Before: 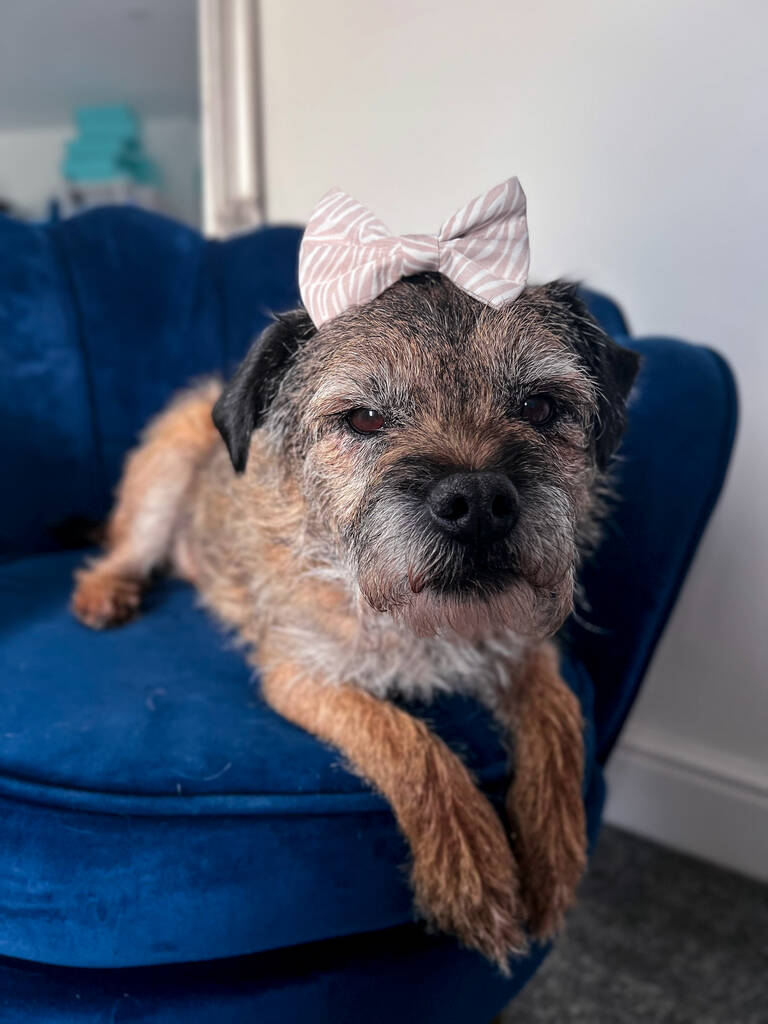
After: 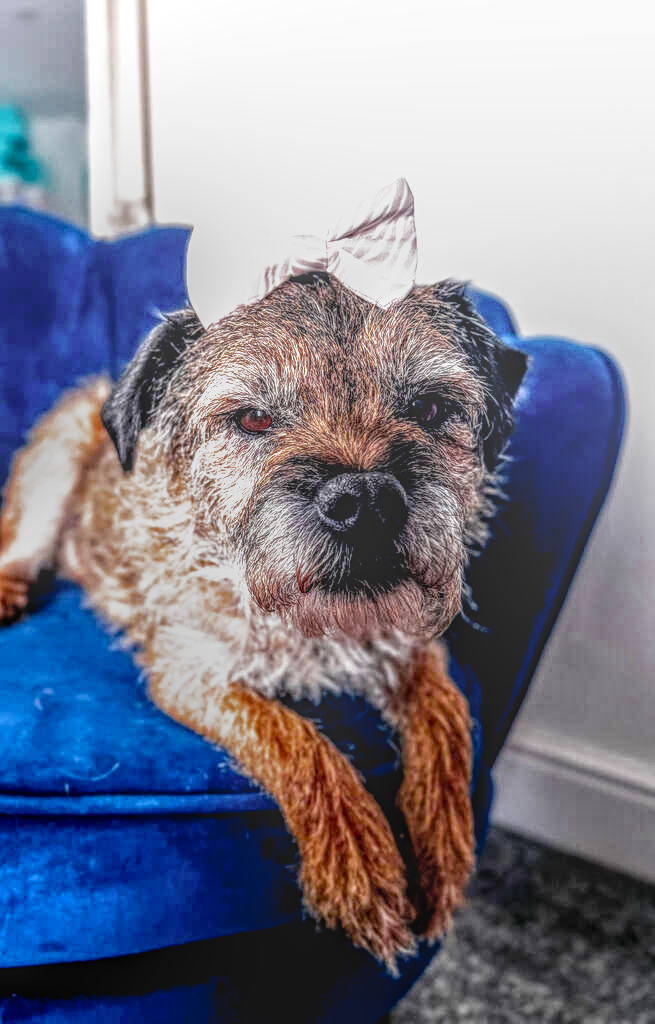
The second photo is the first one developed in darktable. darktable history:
color zones: curves: ch0 [(0.11, 0.396) (0.195, 0.36) (0.25, 0.5) (0.303, 0.412) (0.357, 0.544) (0.75, 0.5) (0.967, 0.328)]; ch1 [(0, 0.468) (0.112, 0.512) (0.202, 0.6) (0.25, 0.5) (0.307, 0.352) (0.357, 0.544) (0.75, 0.5) (0.963, 0.524)]
crop and rotate: left 14.584%
local contrast: highlights 0%, shadows 0%, detail 200%, midtone range 0.25
levels: mode automatic
filmic rgb: middle gray luminance 8.8%, black relative exposure -6.3 EV, white relative exposure 2.7 EV, threshold 6 EV, target black luminance 0%, hardness 4.74, latitude 73.47%, contrast 1.332, shadows ↔ highlights balance 10.13%, add noise in highlights 0, preserve chrominance no, color science v3 (2019), use custom middle-gray values true, iterations of high-quality reconstruction 0, contrast in highlights soft, enable highlight reconstruction true
